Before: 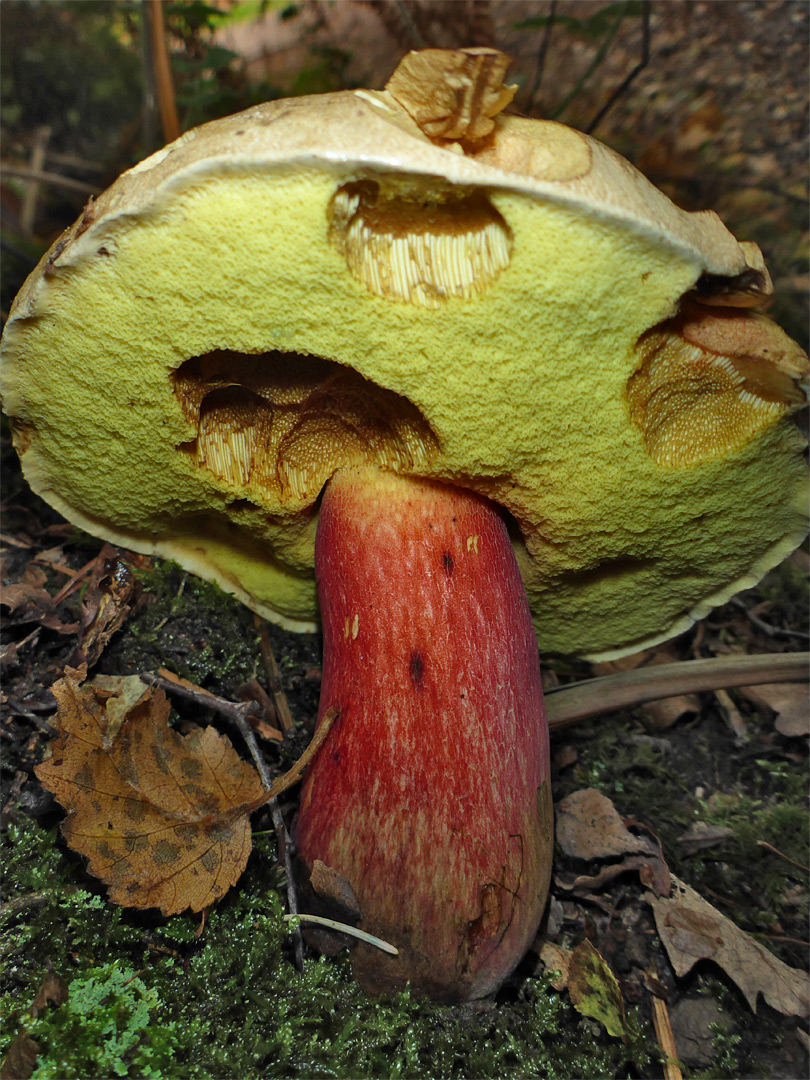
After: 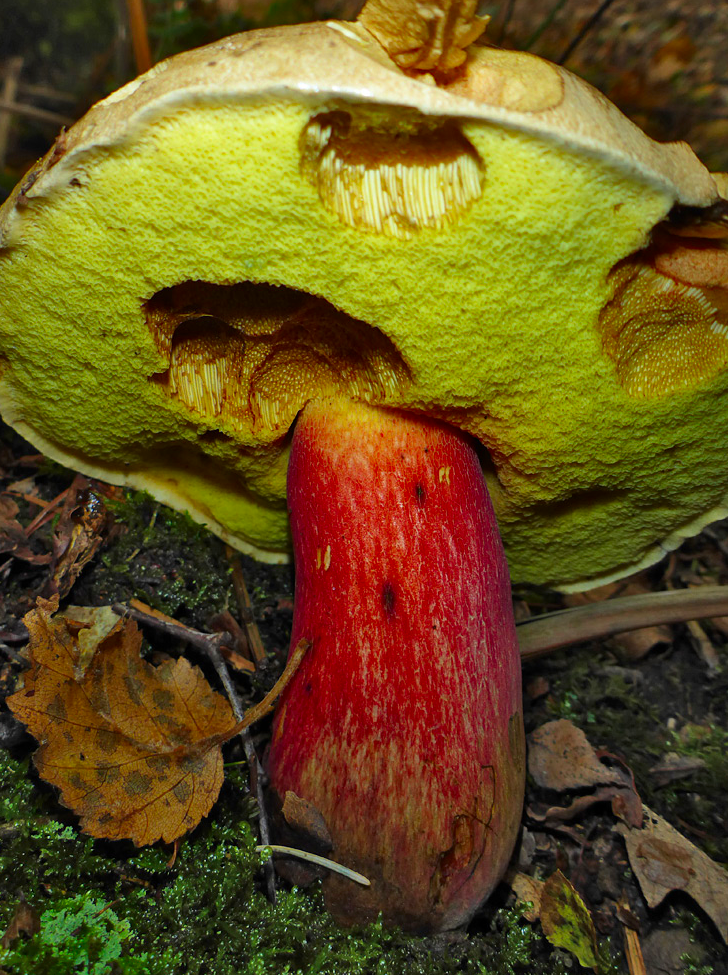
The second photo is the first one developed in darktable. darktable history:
crop: left 3.508%, top 6.468%, right 6.612%, bottom 3.204%
contrast brightness saturation: brightness -0.03, saturation 0.368
